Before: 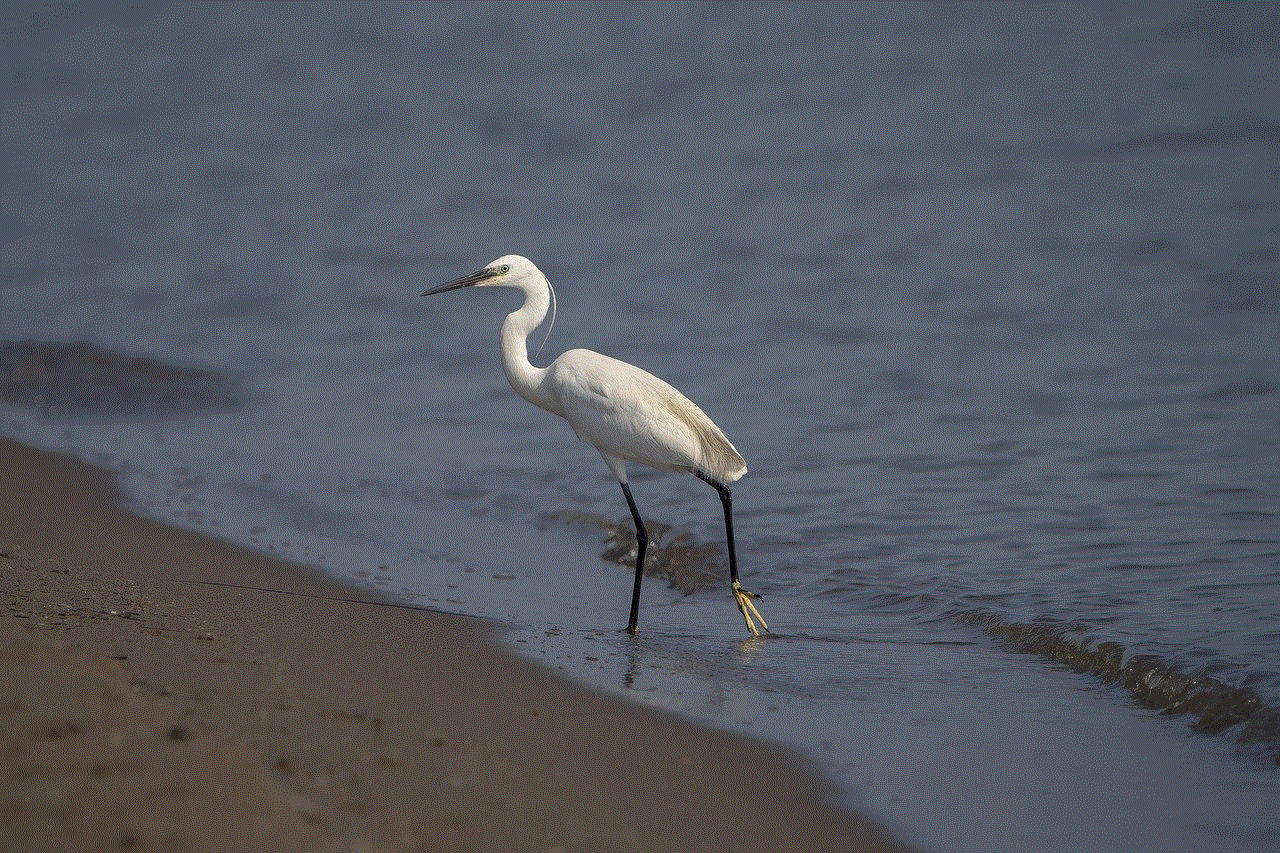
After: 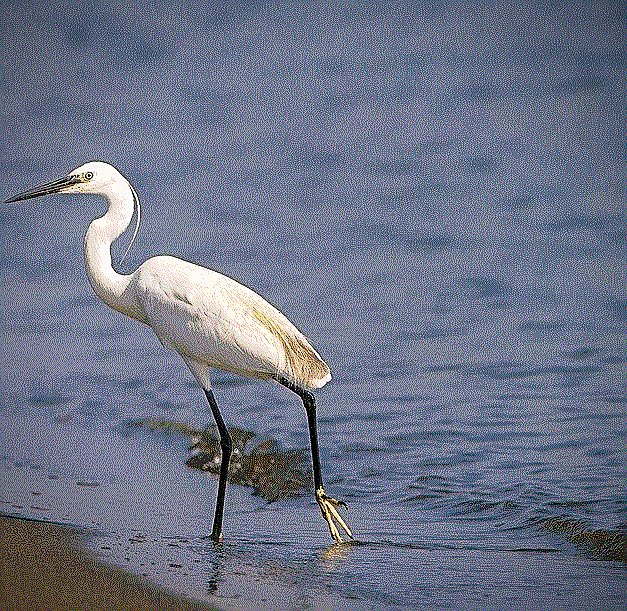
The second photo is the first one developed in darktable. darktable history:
color balance rgb: highlights gain › chroma 3.039%, highlights gain › hue 60.2°, linear chroma grading › shadows 9.75%, linear chroma grading › highlights 10.577%, linear chroma grading › global chroma 15.038%, linear chroma grading › mid-tones 14.588%, perceptual saturation grading › global saturation 19.618%, perceptual brilliance grading › global brilliance 30.295%
crop: left 32.542%, top 10.956%, right 18.468%, bottom 17.409%
sharpen: radius 1.423, amount 1.233, threshold 0.815
filmic rgb: black relative exposure -5.12 EV, white relative exposure 3.5 EV, hardness 3.18, contrast 1.202, highlights saturation mix -49.41%
exposure: exposure 0.202 EV, compensate exposure bias true, compensate highlight preservation false
color zones: curves: ch0 [(0.25, 0.5) (0.636, 0.25) (0.75, 0.5)]
vignetting: fall-off radius 63.43%, brightness -0.606, saturation 0.003
